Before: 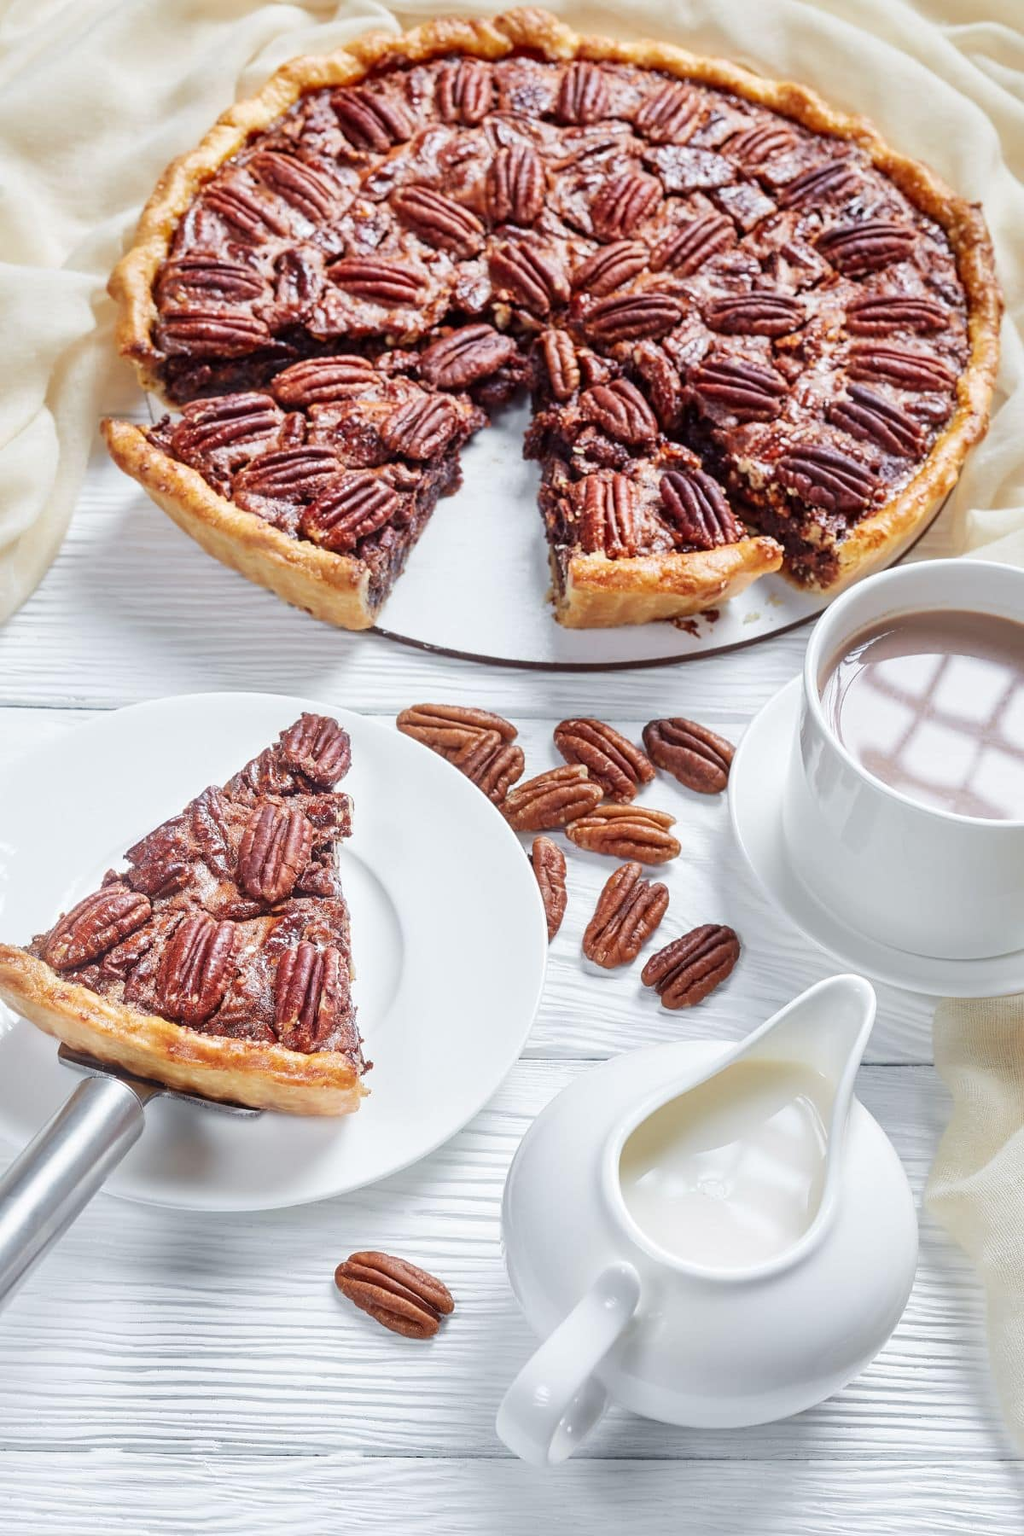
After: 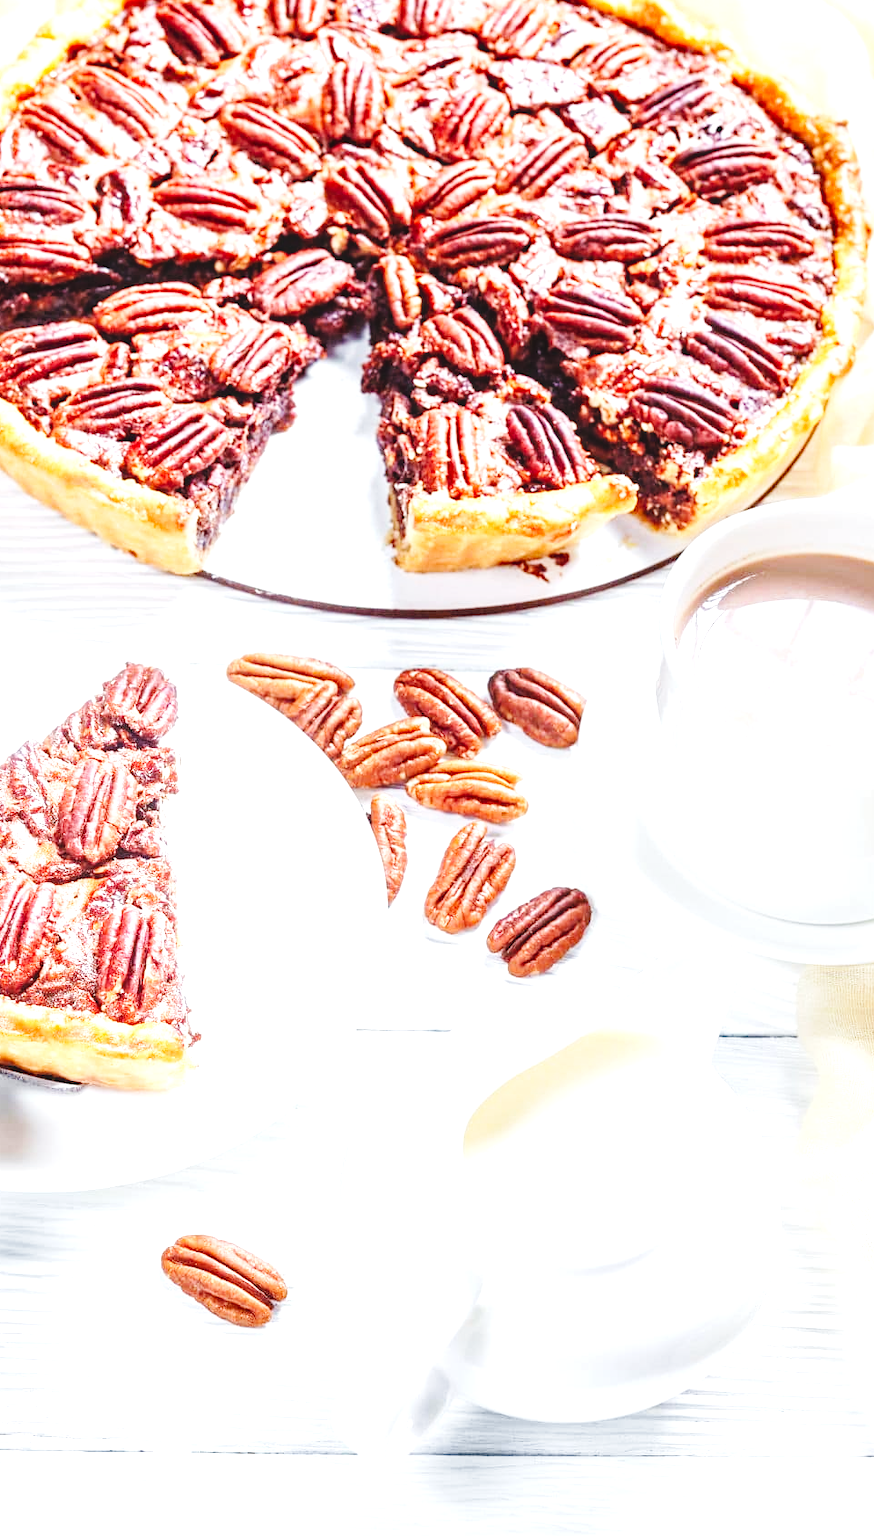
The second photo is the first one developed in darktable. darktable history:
crop and rotate: left 17.937%, top 5.869%, right 1.687%
local contrast: detail 109%
haze removal: compatibility mode true, adaptive false
base curve: curves: ch0 [(0, 0) (0.032, 0.025) (0.121, 0.166) (0.206, 0.329) (0.605, 0.79) (1, 1)], preserve colors none
color calibration: illuminant same as pipeline (D50), adaptation XYZ, x 0.345, y 0.357, temperature 5017.99 K
exposure: black level correction 0, exposure 0.86 EV, compensate highlight preservation false
tone equalizer: -8 EV -0.441 EV, -7 EV -0.375 EV, -6 EV -0.323 EV, -5 EV -0.255 EV, -3 EV 0.249 EV, -2 EV 0.326 EV, -1 EV 0.413 EV, +0 EV 0.421 EV
